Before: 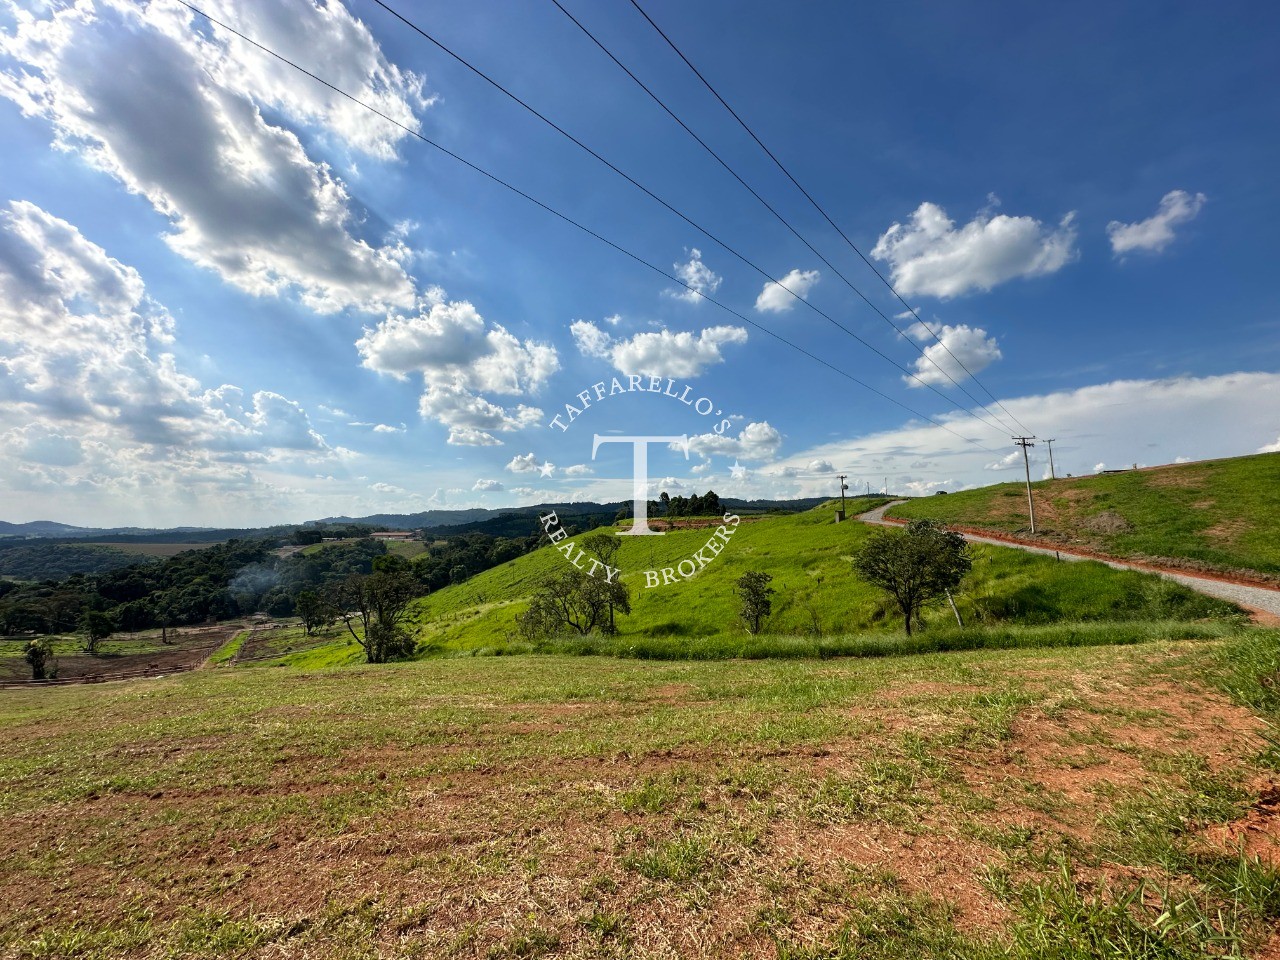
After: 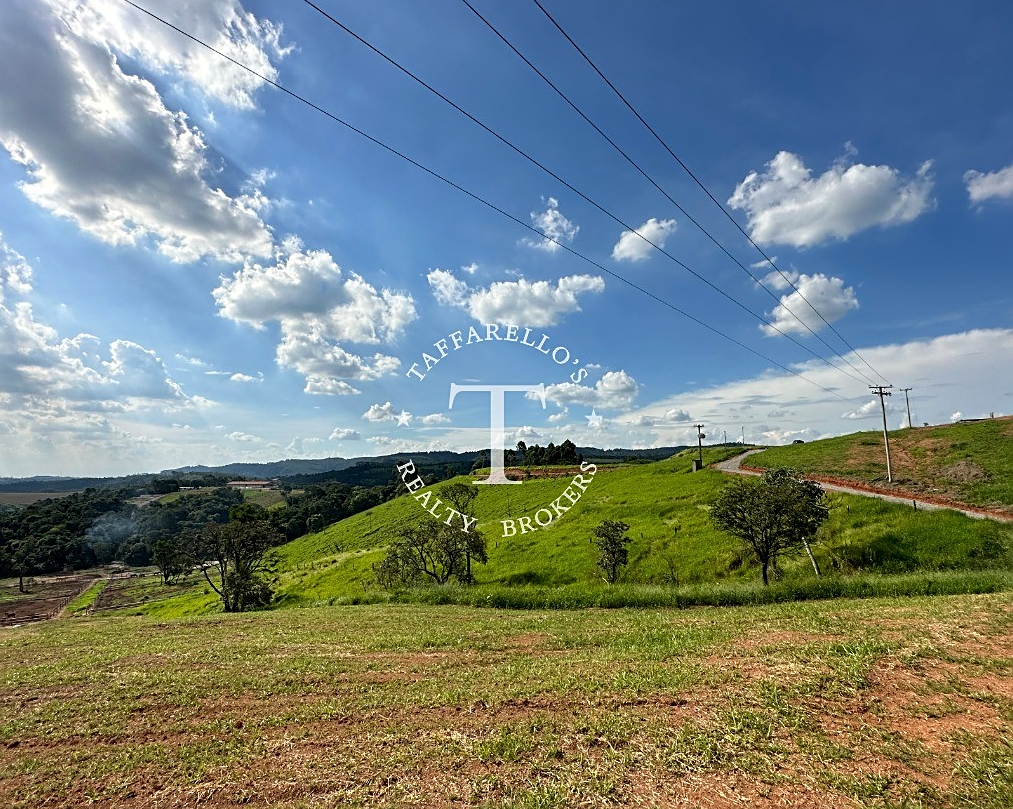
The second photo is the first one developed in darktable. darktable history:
crop: left 11.225%, top 5.381%, right 9.565%, bottom 10.314%
sharpen: on, module defaults
